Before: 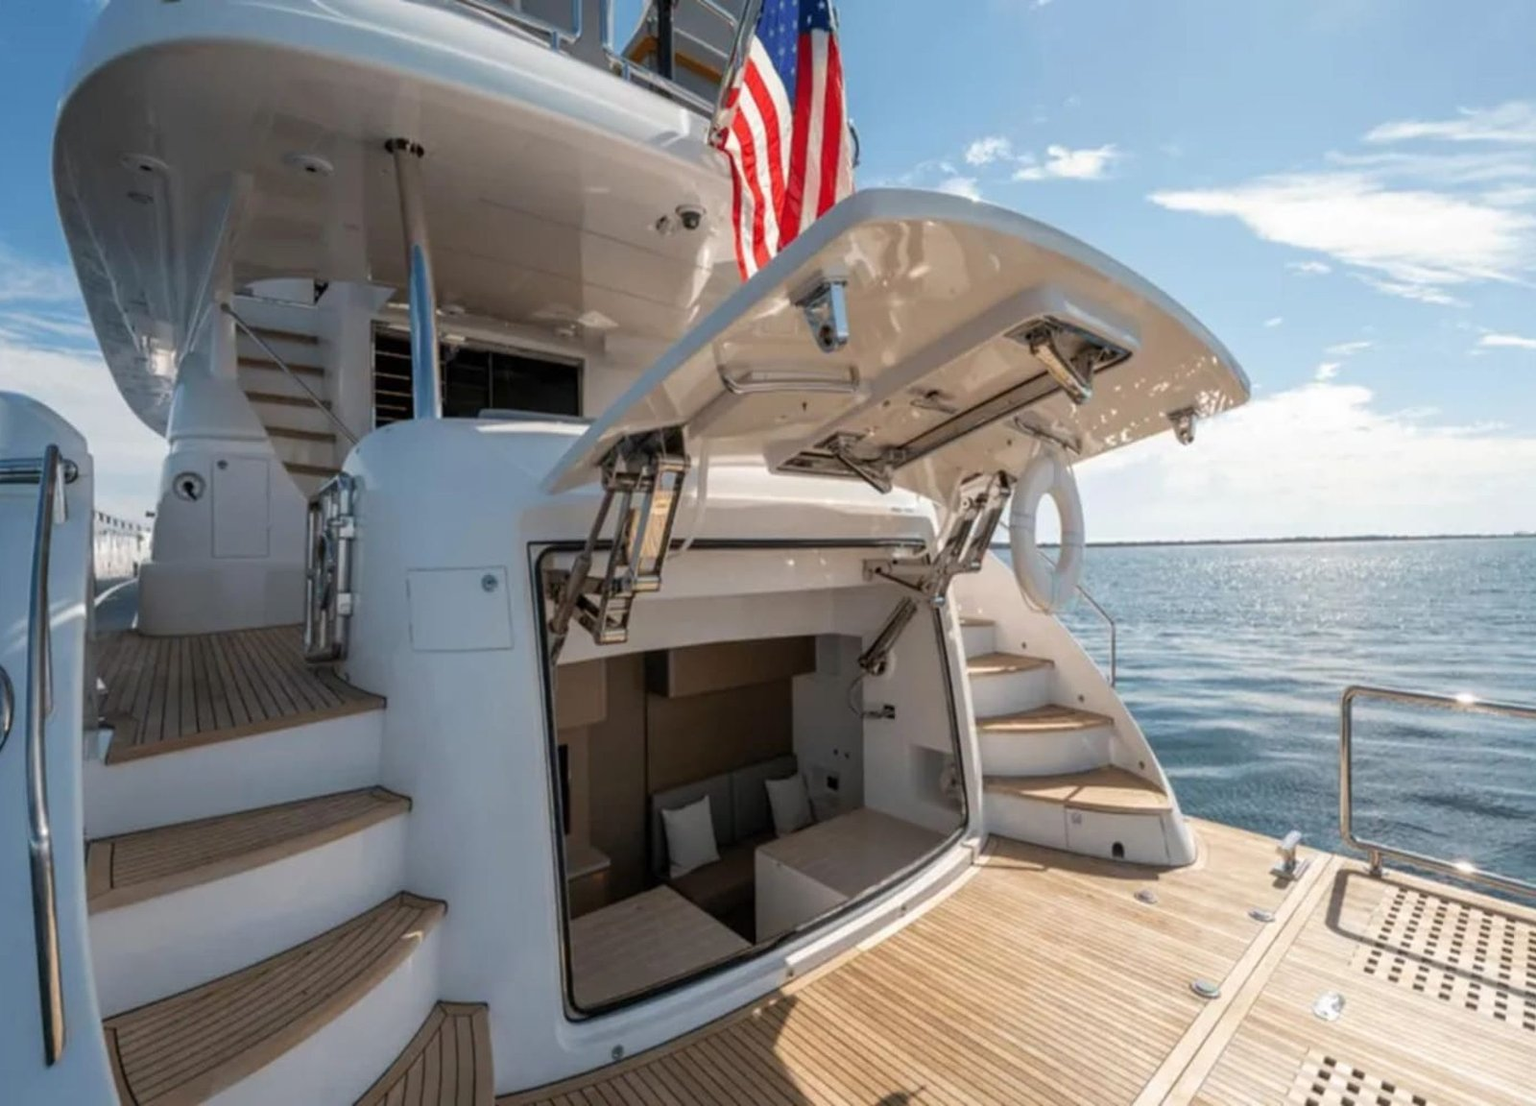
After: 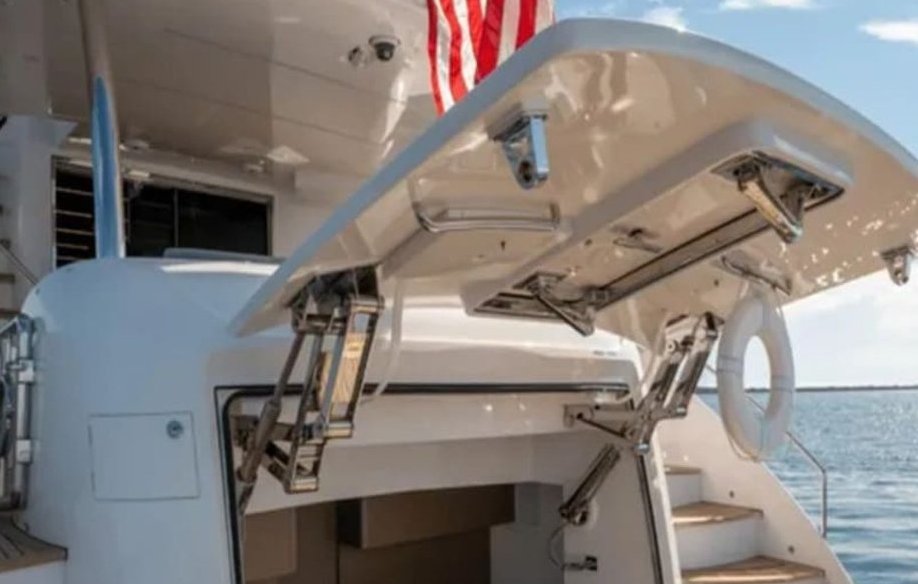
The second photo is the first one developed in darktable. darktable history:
crop: left 20.968%, top 15.465%, right 21.627%, bottom 33.824%
